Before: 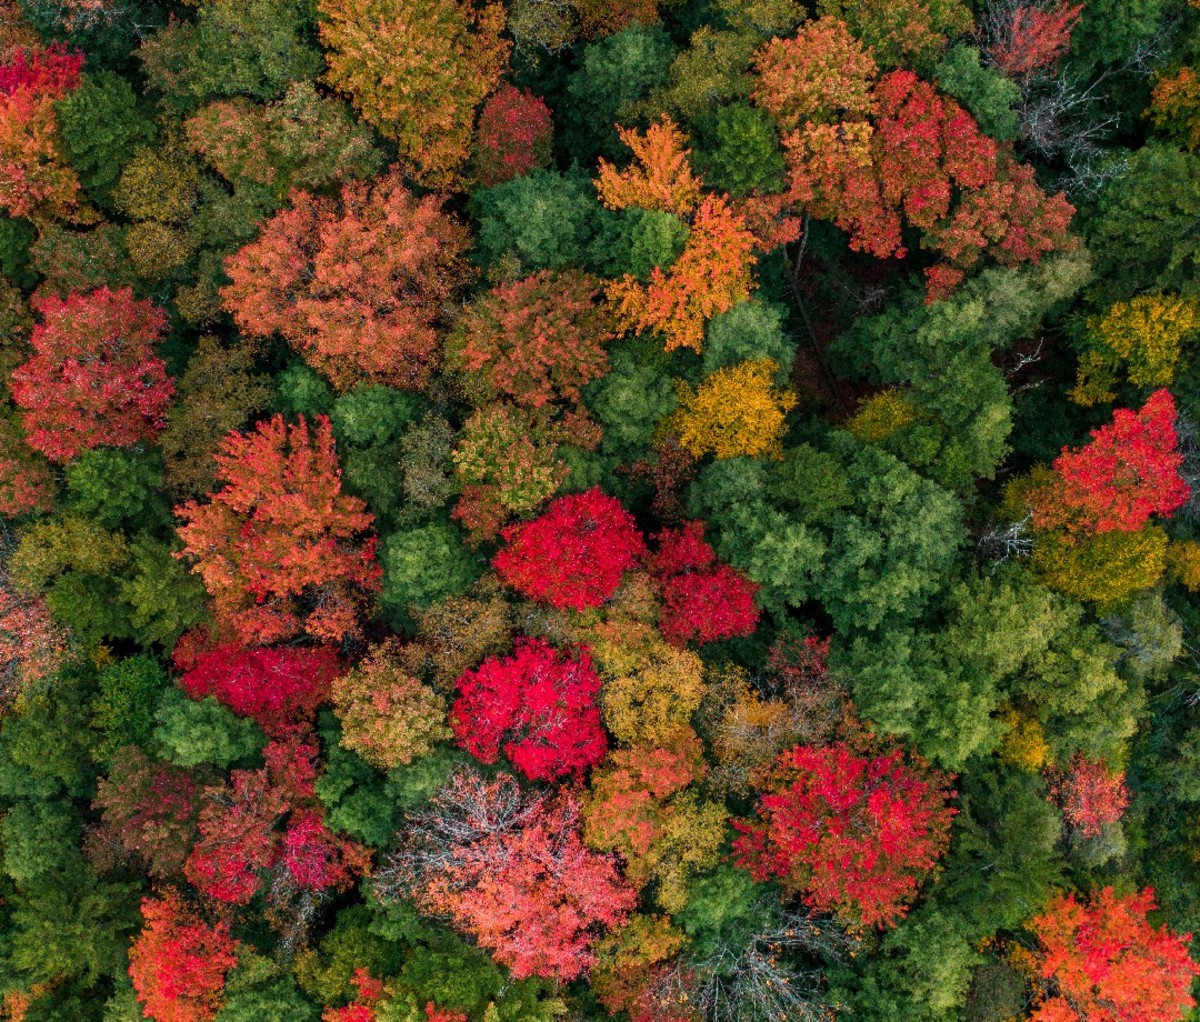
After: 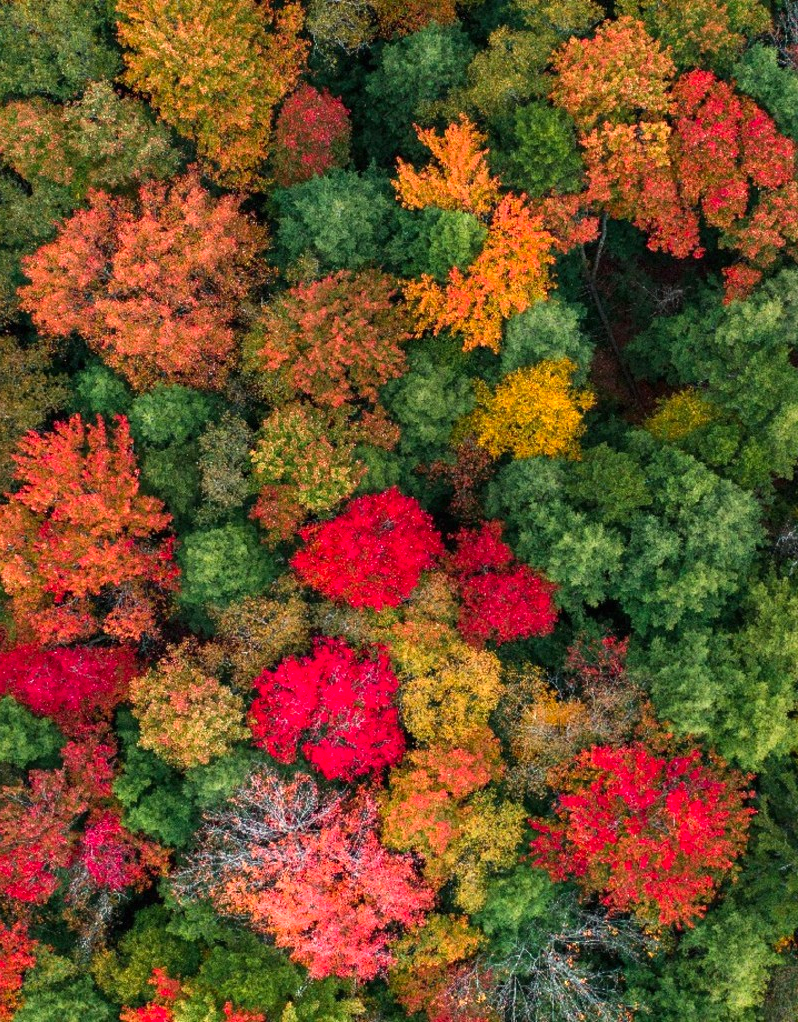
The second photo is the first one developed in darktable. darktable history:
color zones: curves: ch1 [(0, 0.525) (0.143, 0.556) (0.286, 0.52) (0.429, 0.5) (0.571, 0.5) (0.714, 0.5) (0.857, 0.503) (1, 0.525)]
crop: left 16.899%, right 16.556%
exposure: black level correction 0, exposure 0.5 EV, compensate exposure bias true, compensate highlight preservation false
